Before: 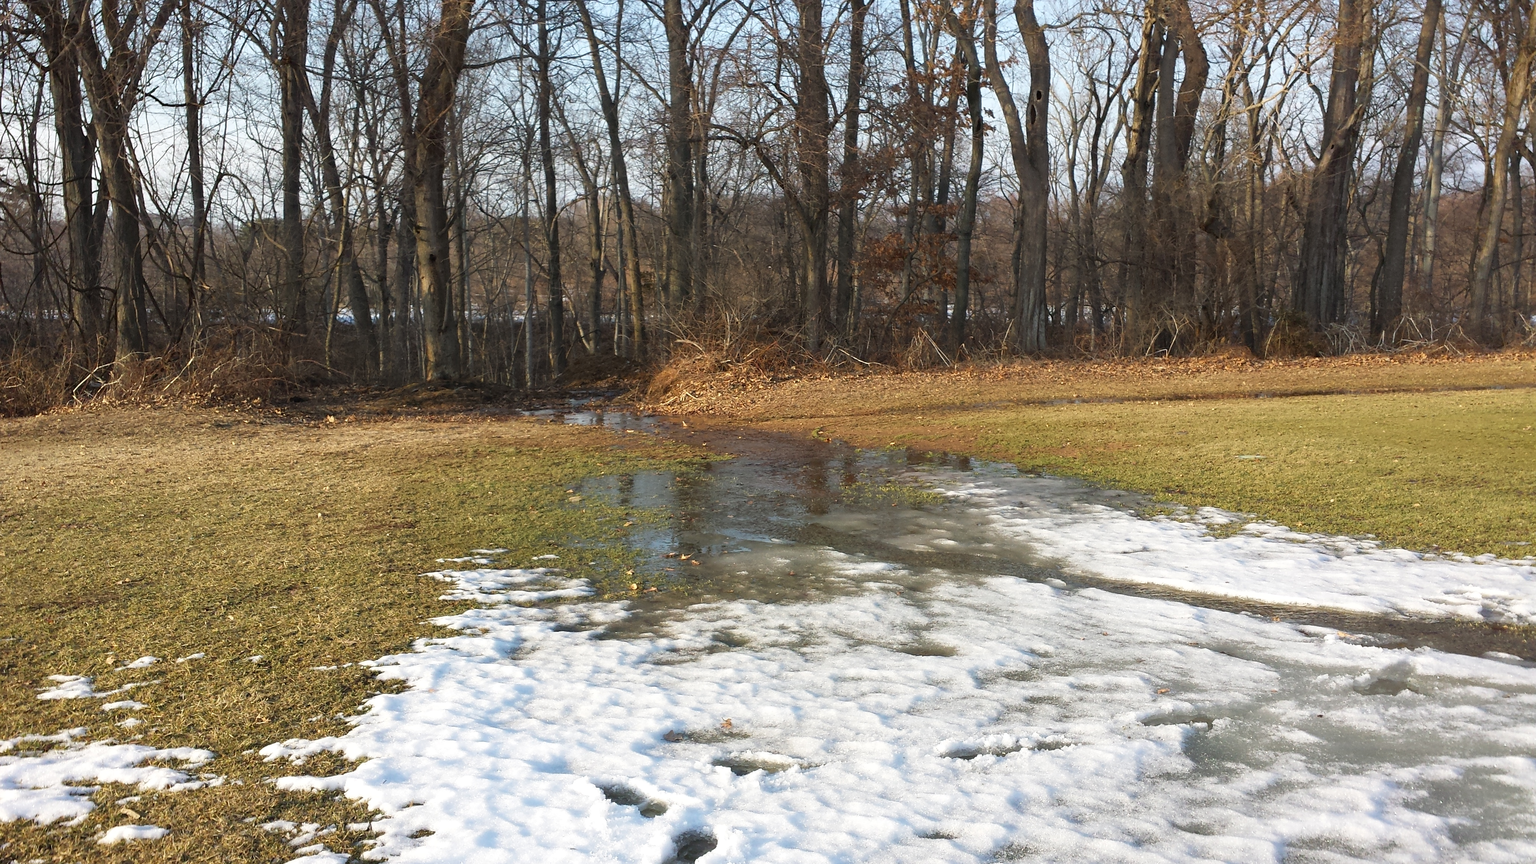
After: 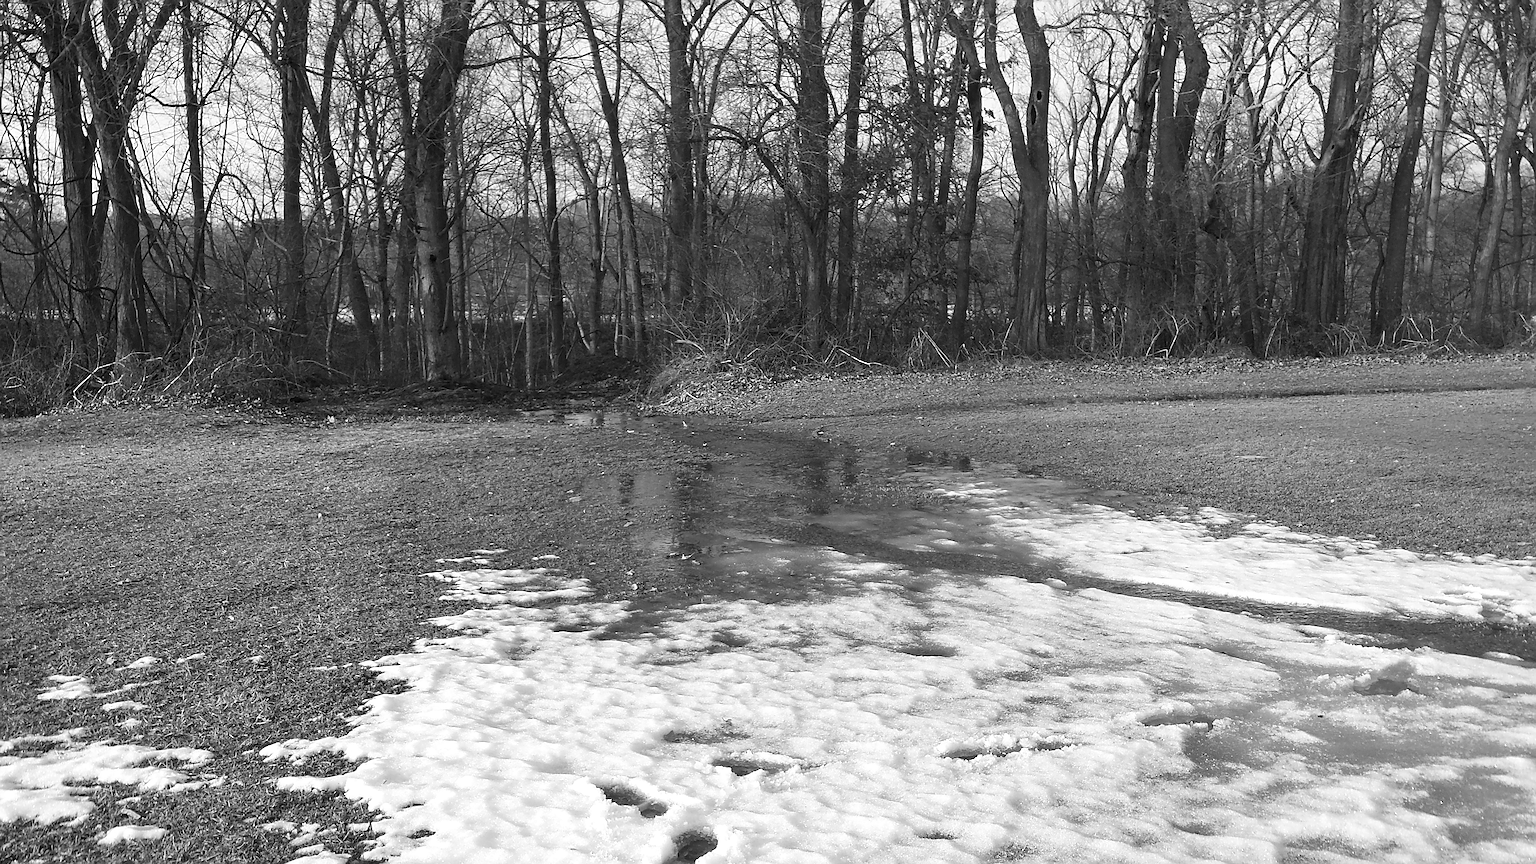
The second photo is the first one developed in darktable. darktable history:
sharpen: radius 2.696, amount 0.654
color calibration: output gray [0.21, 0.42, 0.37, 0], x 0.372, y 0.387, temperature 4286.4 K
